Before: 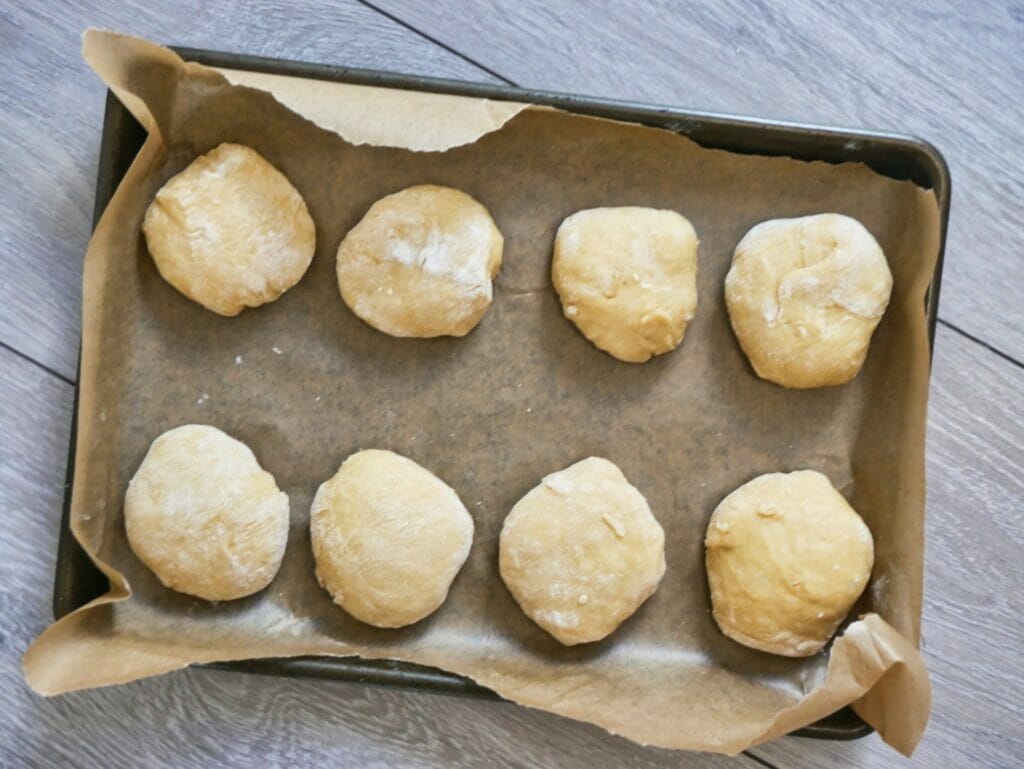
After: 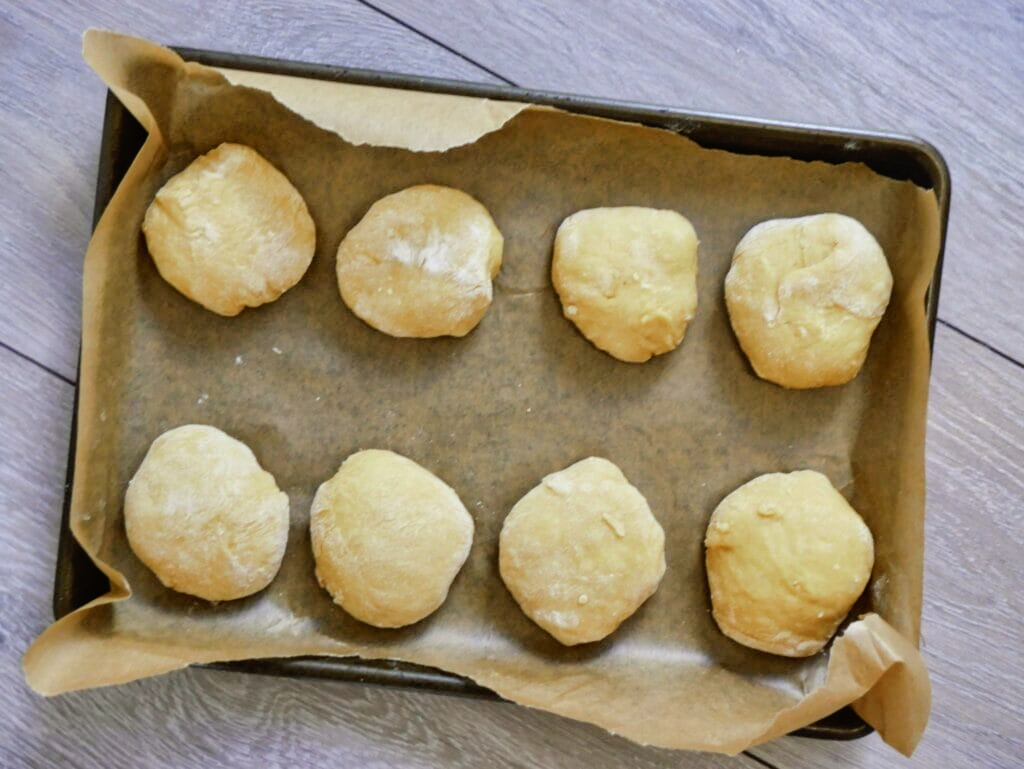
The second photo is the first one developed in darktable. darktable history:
tone curve: curves: ch0 [(0, 0) (0.003, 0.001) (0.011, 0.002) (0.025, 0.007) (0.044, 0.015) (0.069, 0.022) (0.1, 0.03) (0.136, 0.056) (0.177, 0.115) (0.224, 0.177) (0.277, 0.244) (0.335, 0.322) (0.399, 0.398) (0.468, 0.471) (0.543, 0.545) (0.623, 0.614) (0.709, 0.685) (0.801, 0.765) (0.898, 0.867) (1, 1)], preserve colors none
color look up table: target L [88.25, 76.83, 87.2, 87.45, 81.04, 74.61, 67.56, 57.58, 56.55, 66.43, 42.68, 48.93, 37.89, 15.06, 201.33, 82.36, 76.38, 66.97, 71.38, 60.12, 57.13, 53.31, 58.32, 56.59, 54.29, 50.04, 31.06, 27.67, 17.75, 90, 82.66, 64.55, 65.18, 68.47, 55.53, 56.32, 55.24, 48.27, 43.07, 46.14, 38.66, 33.62, 18.28, 14.04, 2.408, 88.46, 75.34, 59.29, 58.9], target a [-4.059, -27.42, -38.9, -60.44, -8.701, -57.76, -68.22, -31.05, 15.13, -58.8, -37.27, -8.341, -11.92, -11.58, 0, -4.838, 20.37, 24.38, 27.22, 13.27, 61.62, 62.3, 30.38, 39.25, 73.56, 68.8, 8.728, 33.55, 21.83, 3.189, 12.63, 28.3, 27.73, 77.3, 75.9, 78.94, 51.46, 25.52, 53.18, 70.66, 53.87, 19.27, 24.85, 23.95, 2.953, -37.89, -9.342, -28.55, -9.117], target b [69.85, 63.74, 46.79, 20.32, 36.1, 52.11, 58.66, 50.91, 53.89, 28.45, 37.17, 35.43, 33.43, 16.48, -0.001, 60.56, -0.308, 37.13, 37.9, 19.64, 2.284, 55.77, 56.5, 22.41, 35.23, 54.47, 4.702, 28.49, 18.85, -9.576, -30.02, -12.83, -55.64, -55.97, -62.3, -22.67, -77.58, -89.39, -45.7, -83.38, -12.18, -67.57, -3.51, -41.79, -5.389, -5.346, -42.96, -9.78, -55.86], num patches 49
